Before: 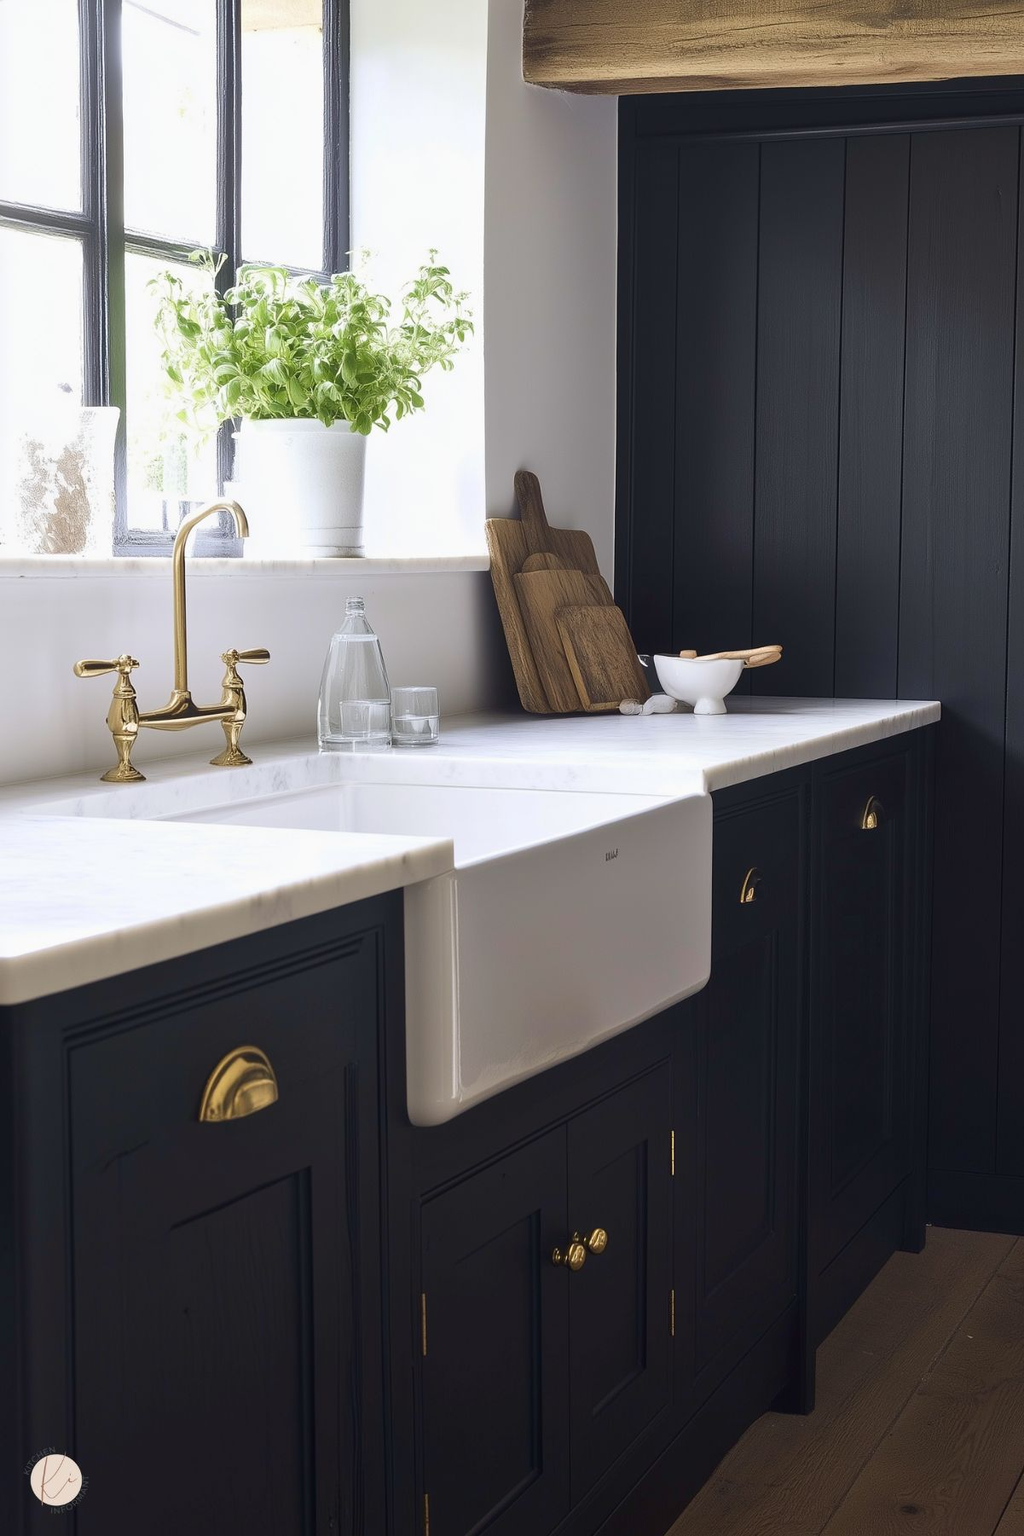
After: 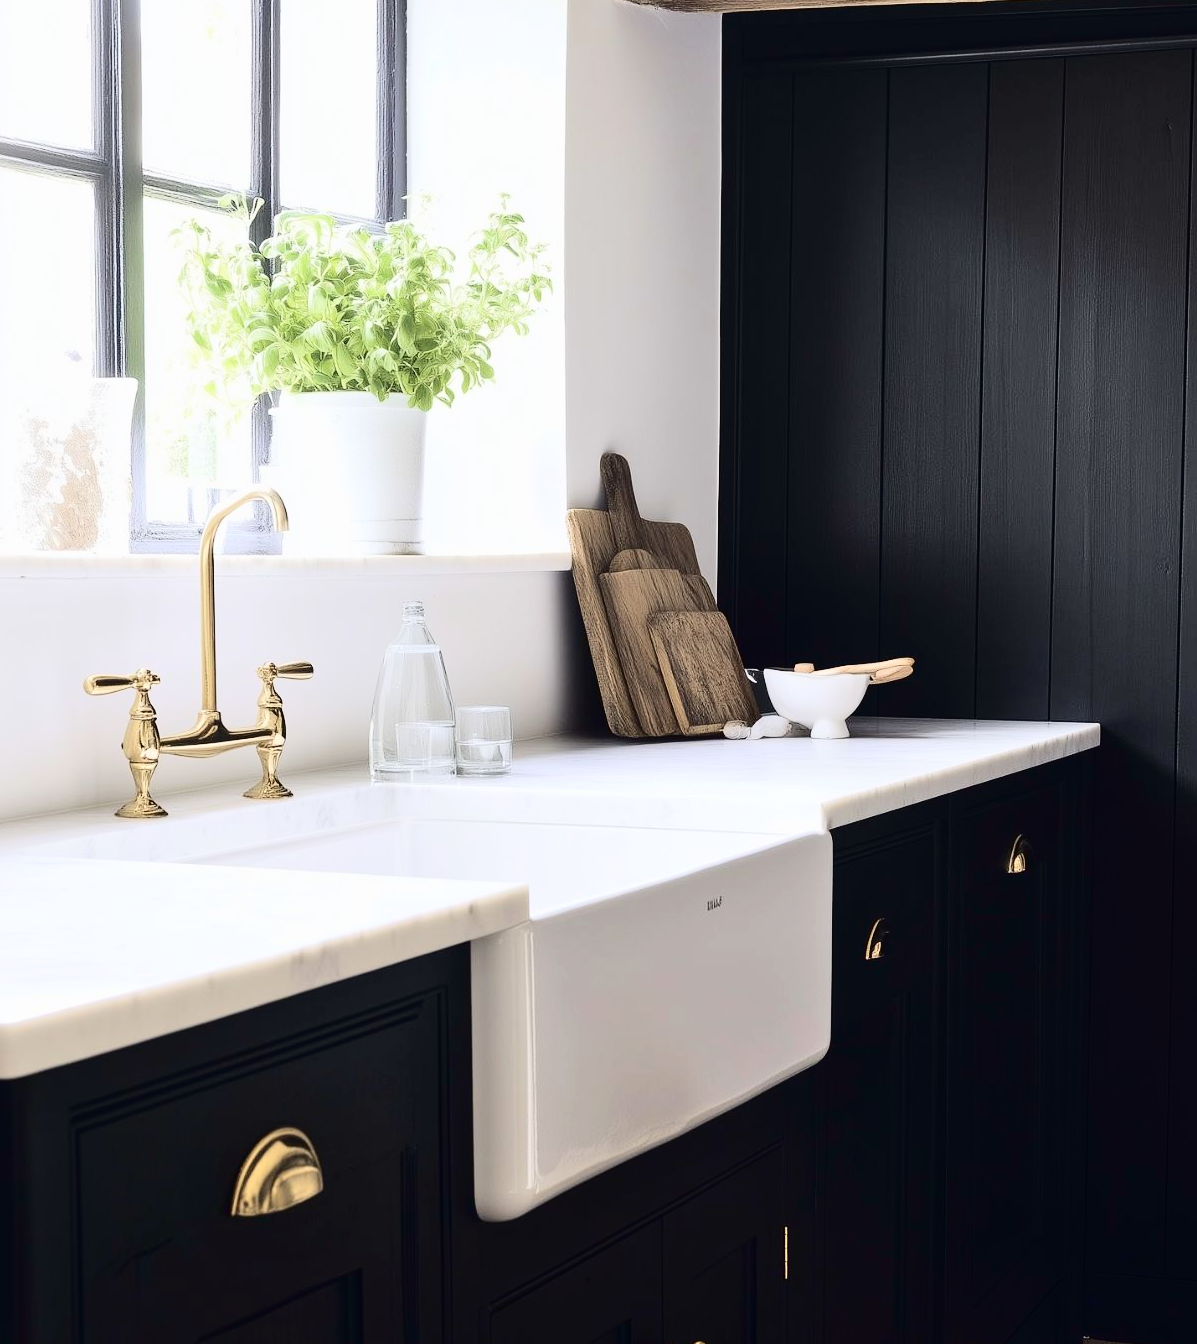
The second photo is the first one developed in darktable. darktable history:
tone curve: curves: ch0 [(0, 0) (0.003, 0.001) (0.011, 0.004) (0.025, 0.008) (0.044, 0.015) (0.069, 0.022) (0.1, 0.031) (0.136, 0.052) (0.177, 0.101) (0.224, 0.181) (0.277, 0.289) (0.335, 0.418) (0.399, 0.541) (0.468, 0.65) (0.543, 0.739) (0.623, 0.817) (0.709, 0.882) (0.801, 0.919) (0.898, 0.958) (1, 1)], color space Lab, independent channels, preserve colors none
crop: left 0.295%, top 5.546%, bottom 19.824%
